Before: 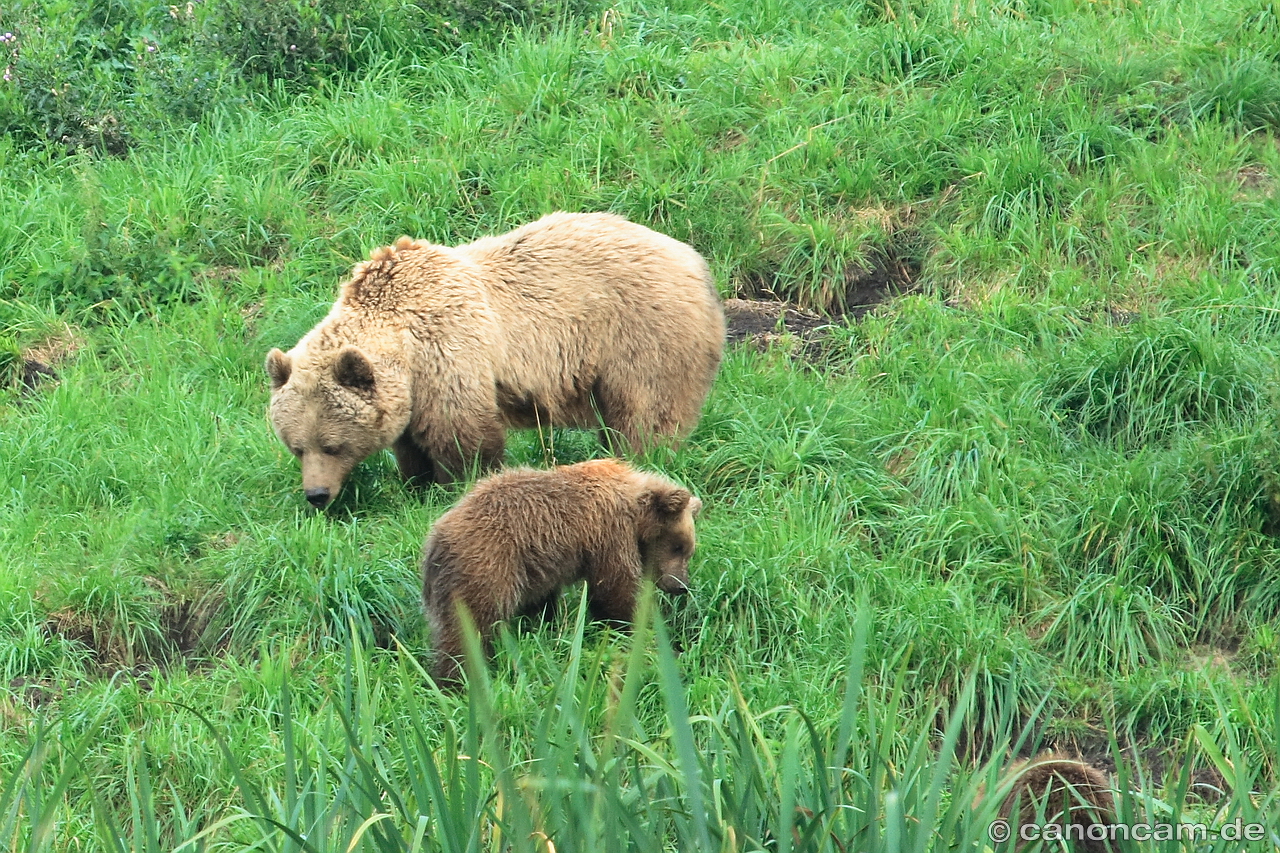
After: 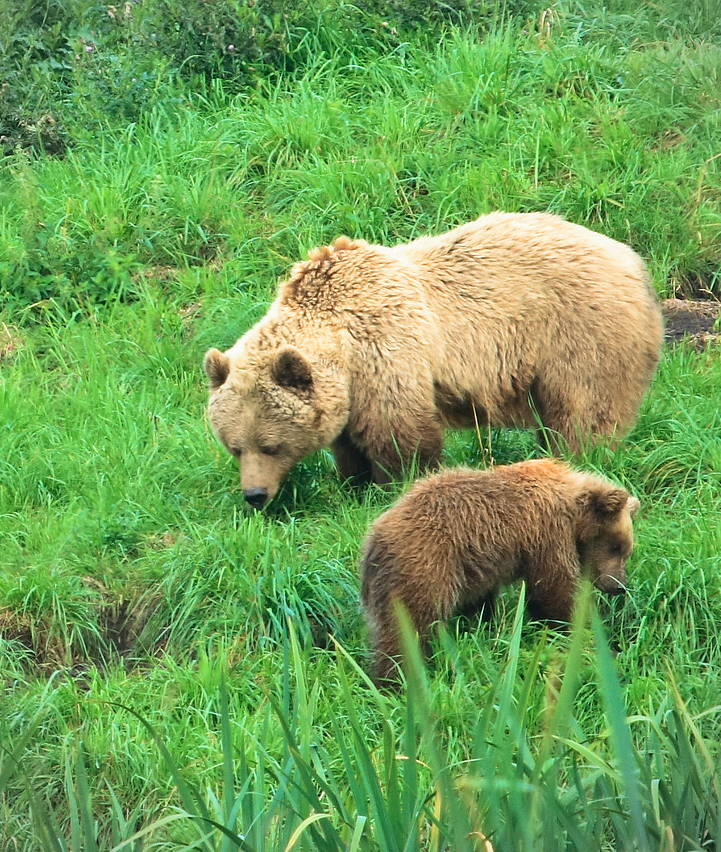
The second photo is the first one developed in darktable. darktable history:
crop: left 4.847%, right 38.815%
color balance rgb: perceptual saturation grading › global saturation 0.818%, global vibrance 20%
velvia: on, module defaults
vignetting: fall-off start 92.45%, unbound false
